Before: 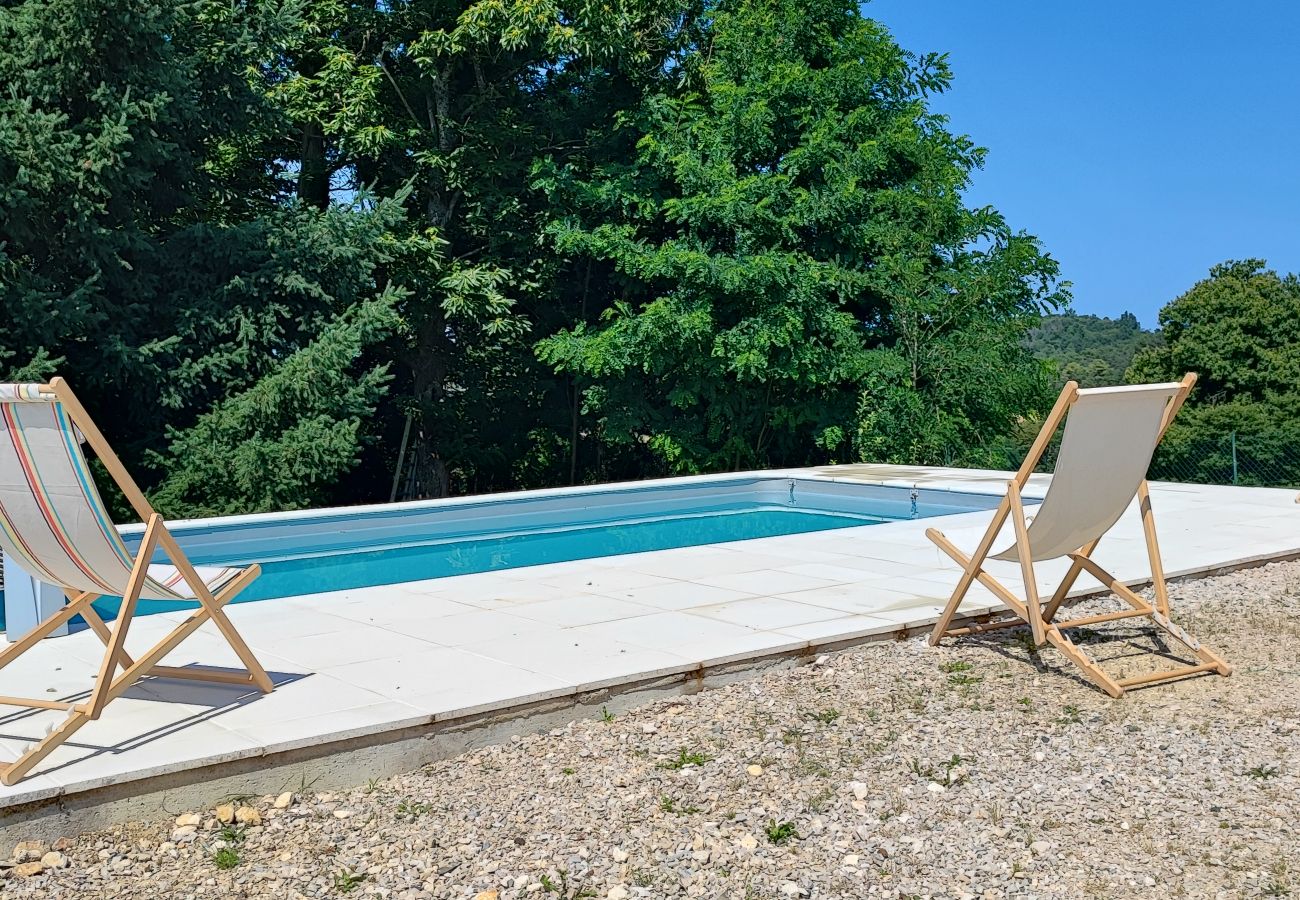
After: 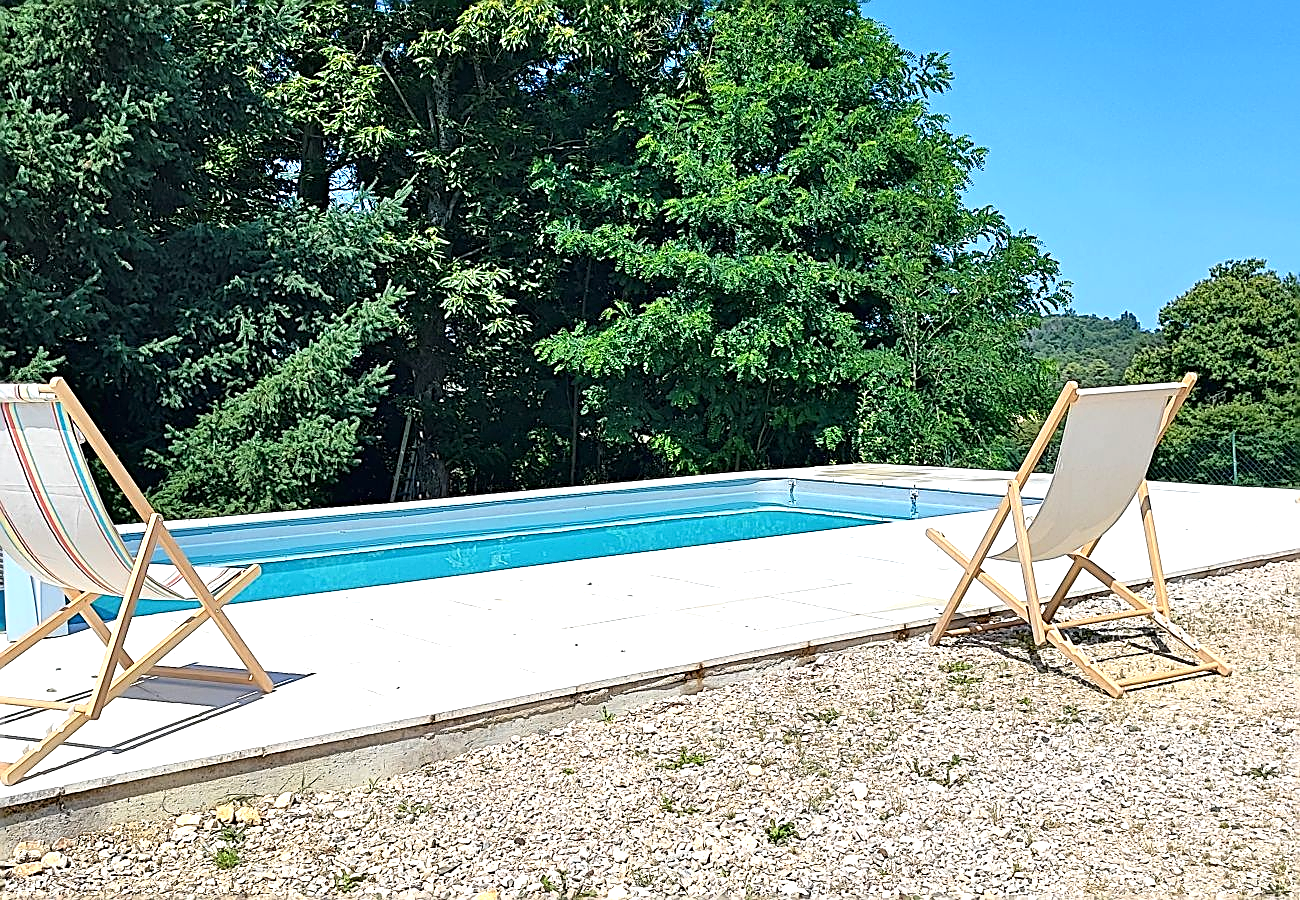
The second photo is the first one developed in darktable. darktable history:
exposure: black level correction 0, exposure 0.7 EV, compensate highlight preservation false
sharpen: amount 1
